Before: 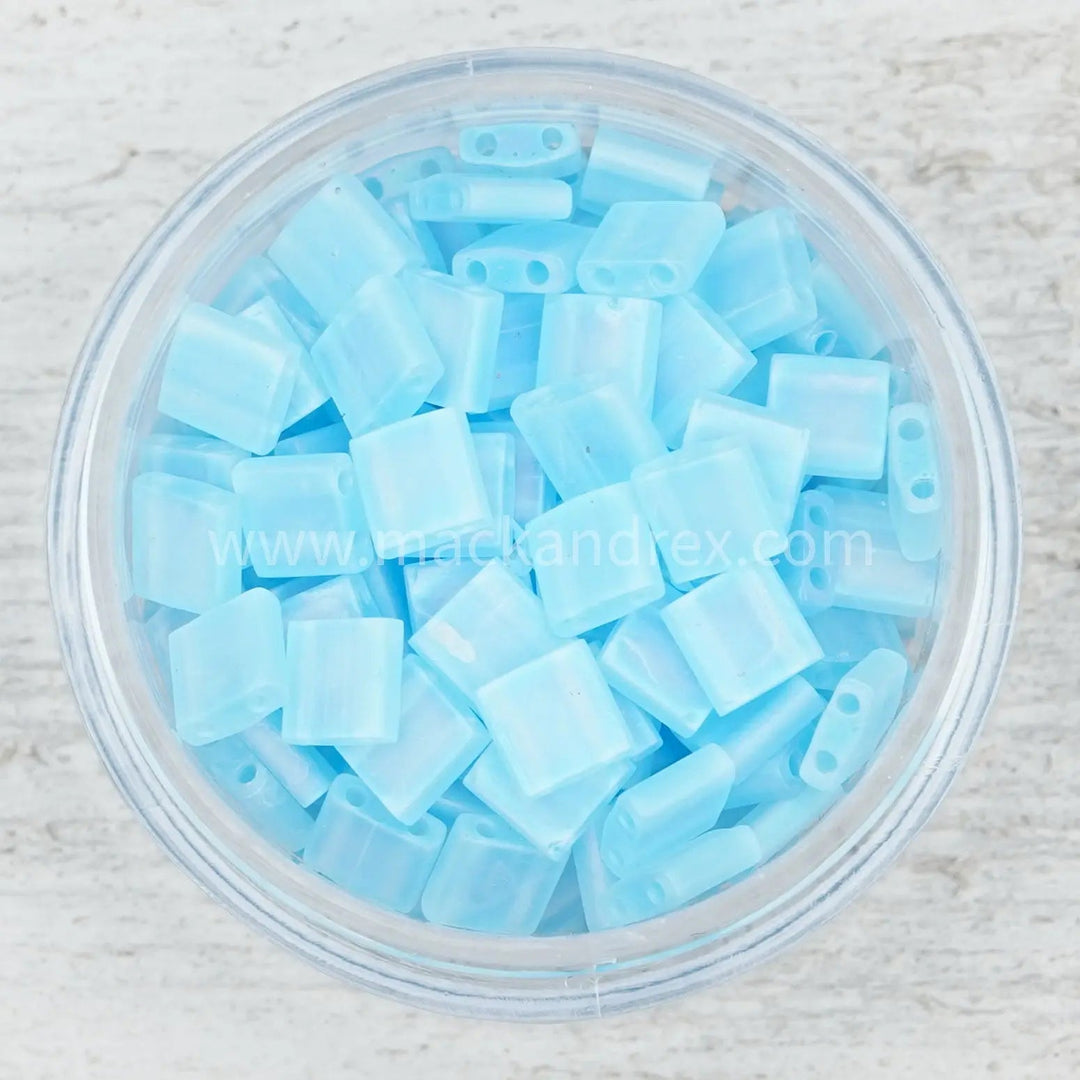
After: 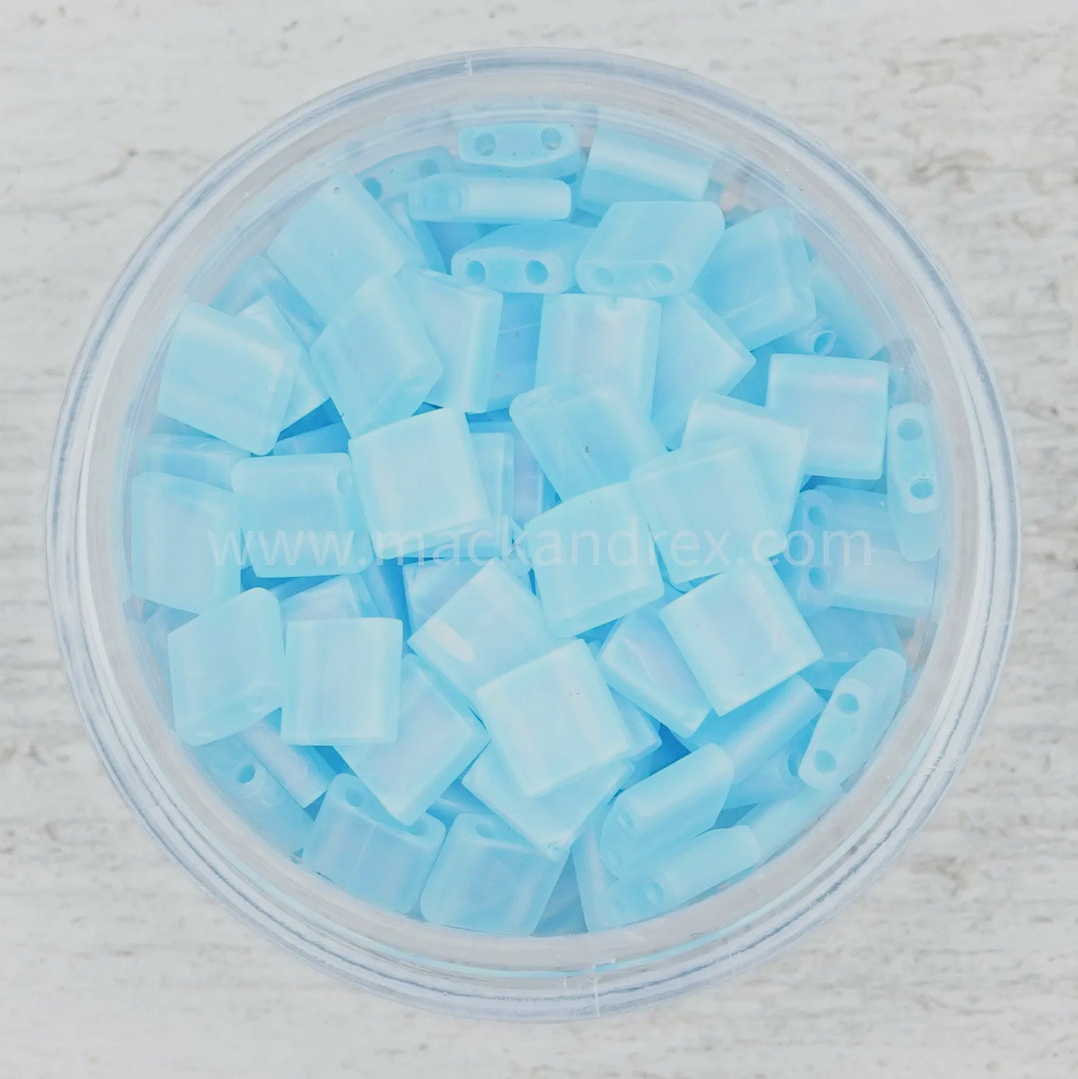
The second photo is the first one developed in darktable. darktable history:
filmic rgb: black relative exposure -7.72 EV, white relative exposure 4.37 EV, target black luminance 0%, hardness 3.75, latitude 50.83%, contrast 1.069, highlights saturation mix 9.31%, shadows ↔ highlights balance -0.236%
crop and rotate: left 0.108%, bottom 0.001%
